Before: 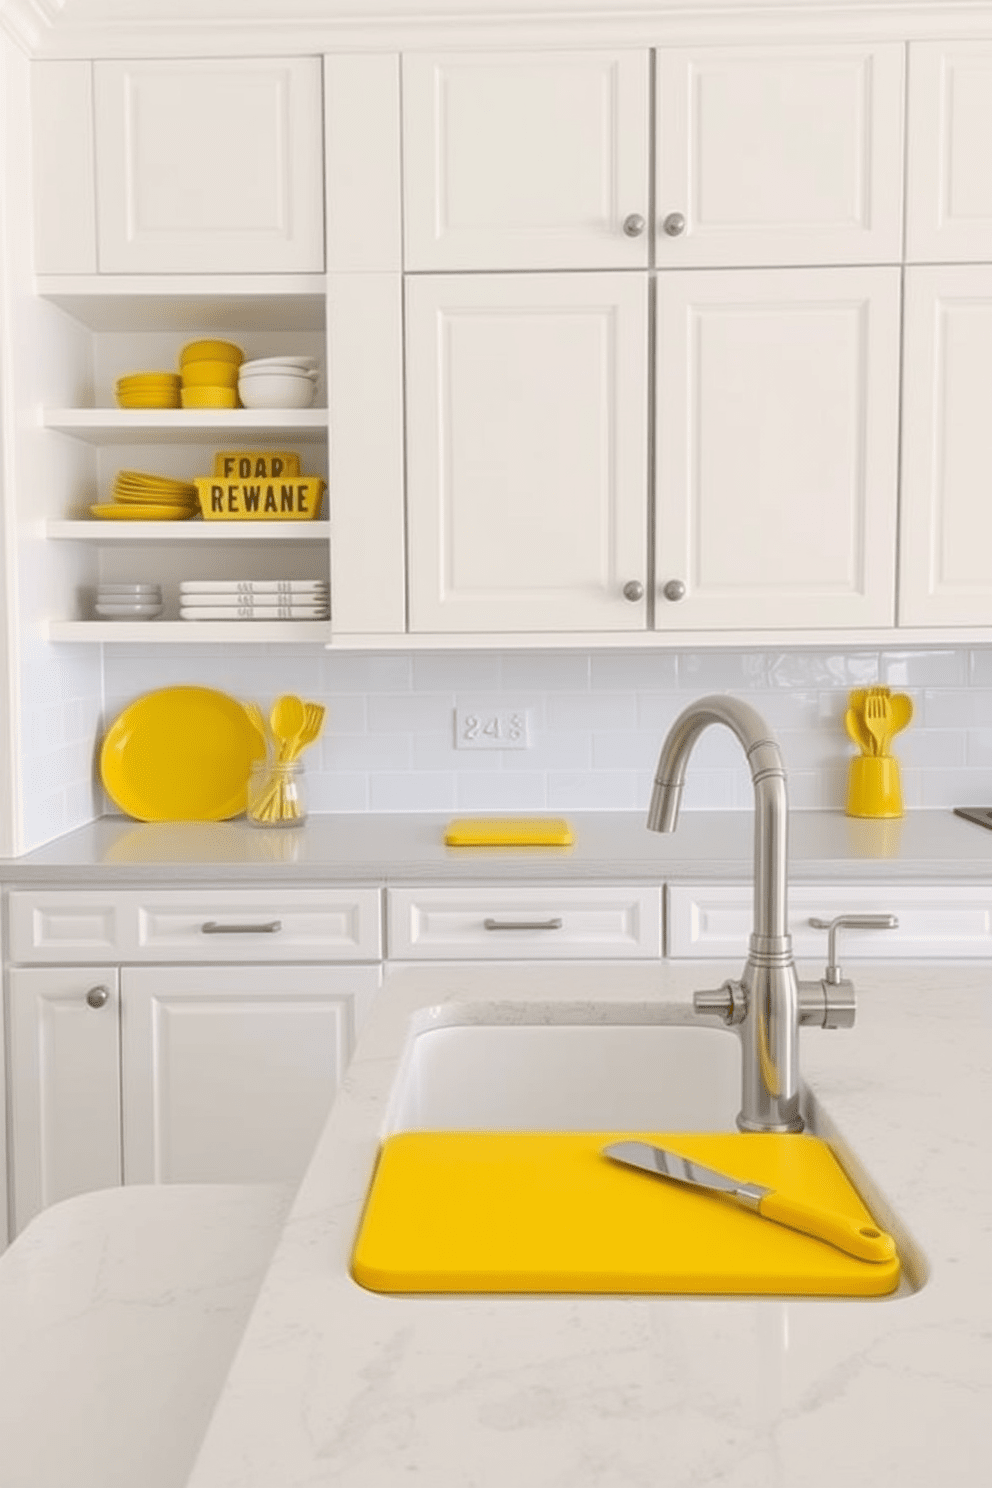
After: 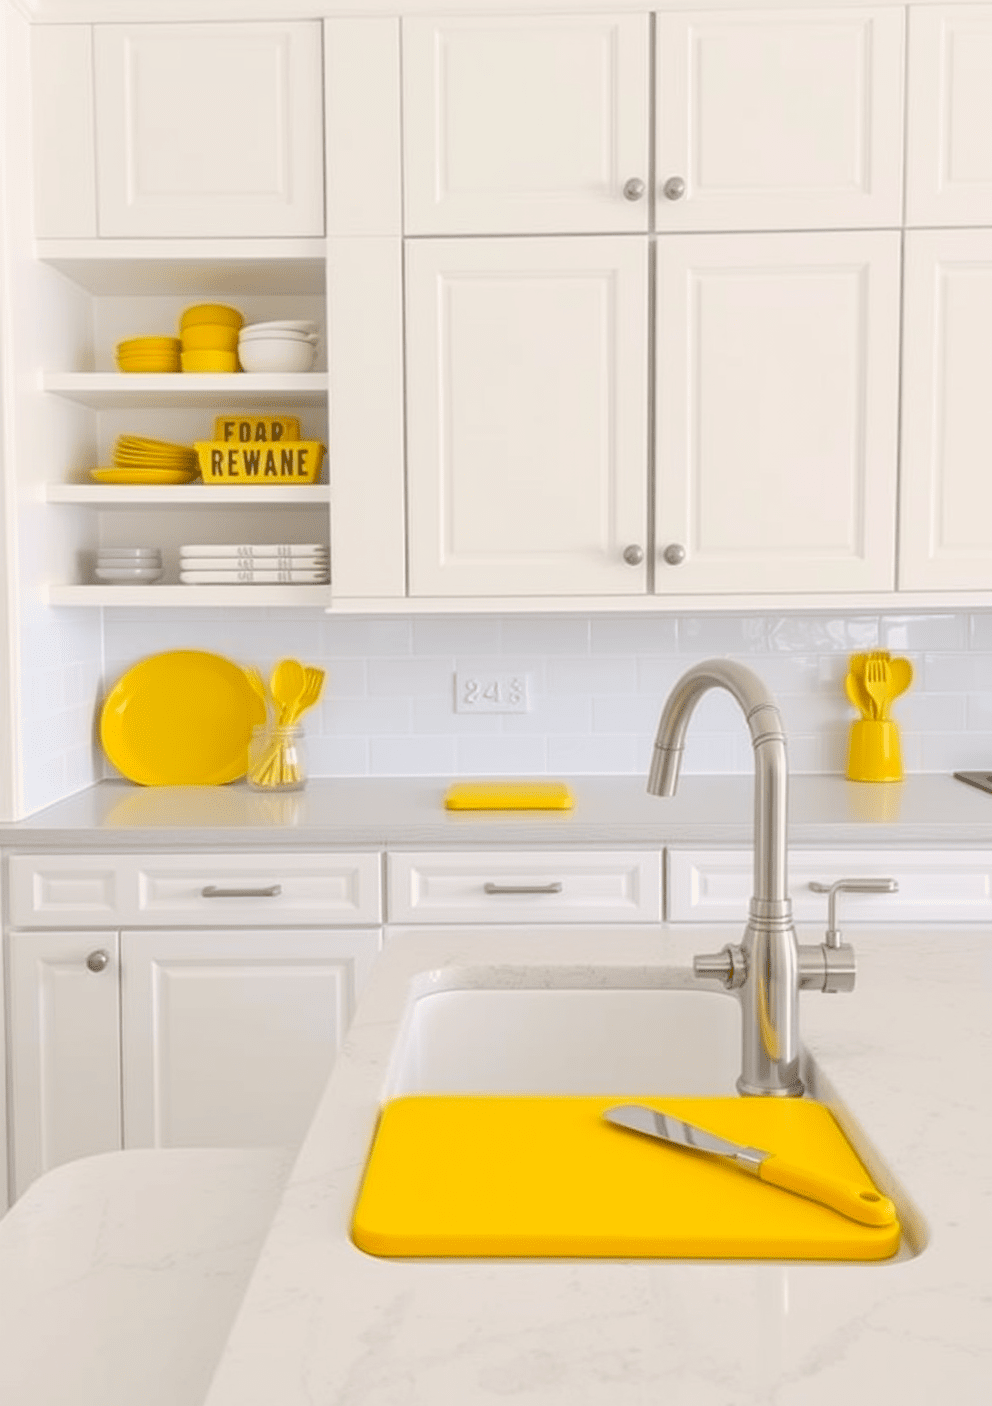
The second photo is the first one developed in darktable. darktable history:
contrast brightness saturation: brightness 0.09, saturation 0.19
crop and rotate: top 2.479%, bottom 3.018%
